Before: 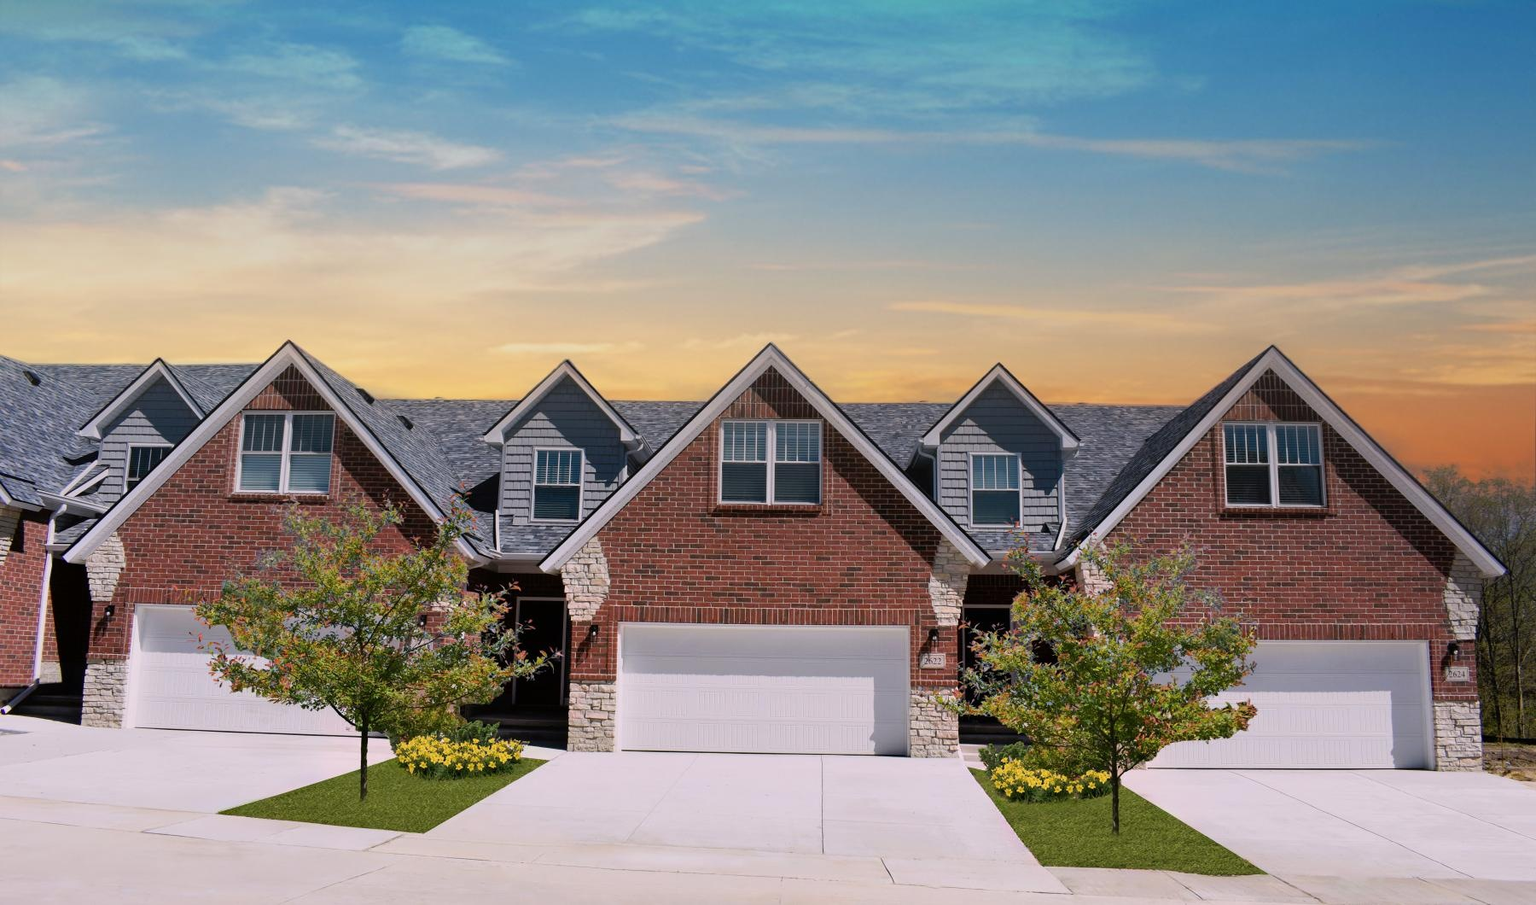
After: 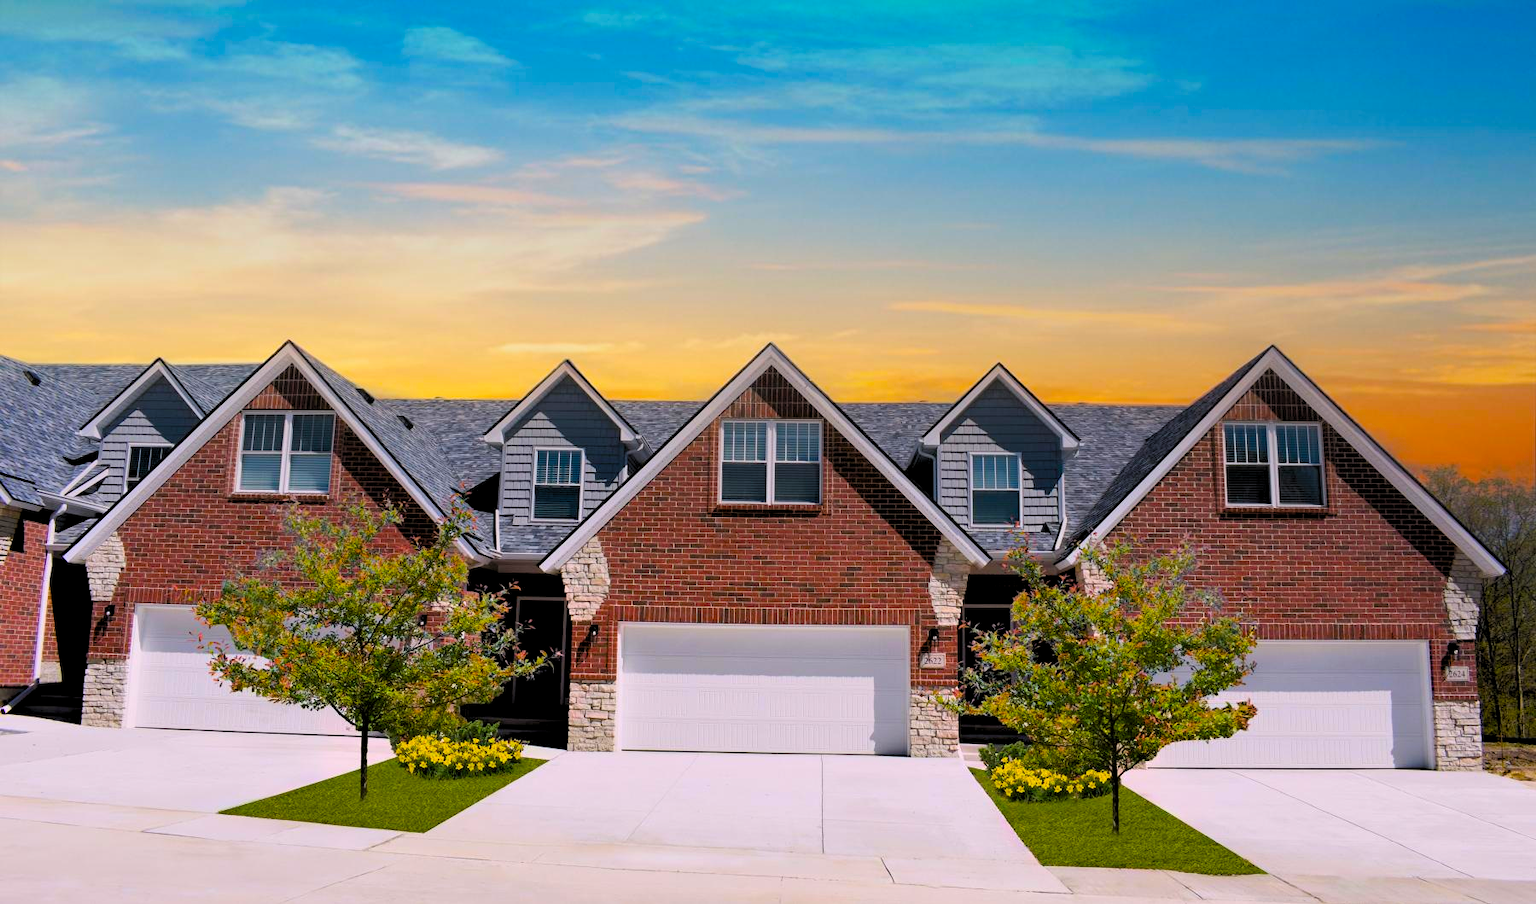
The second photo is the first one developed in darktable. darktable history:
color balance rgb: linear chroma grading › global chroma 15%, perceptual saturation grading › global saturation 30%
levels: levels [0.073, 0.497, 0.972]
